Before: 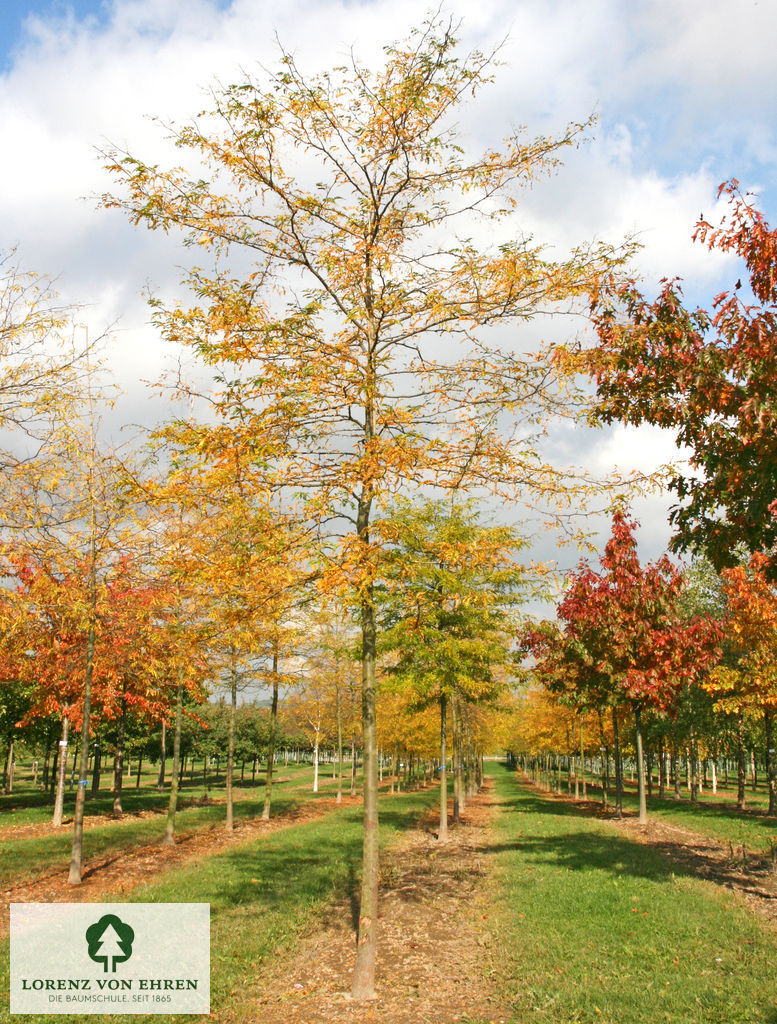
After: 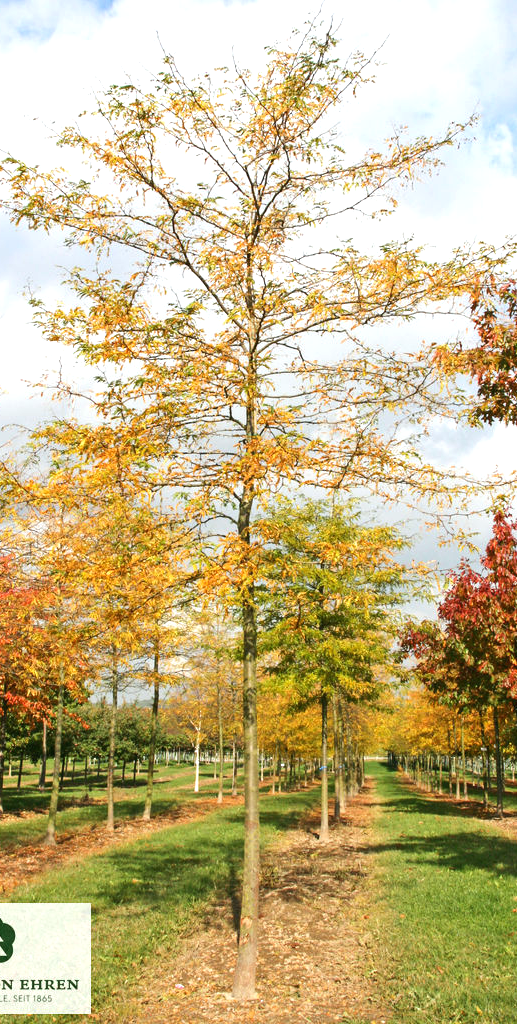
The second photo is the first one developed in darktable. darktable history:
tone equalizer: -8 EV -0.417 EV, -7 EV -0.389 EV, -6 EV -0.333 EV, -5 EV -0.222 EV, -3 EV 0.222 EV, -2 EV 0.333 EV, -1 EV 0.389 EV, +0 EV 0.417 EV, edges refinement/feathering 500, mask exposure compensation -1.57 EV, preserve details no
white balance: red 0.982, blue 1.018
rgb levels: preserve colors max RGB
crop: left 15.419%, right 17.914%
